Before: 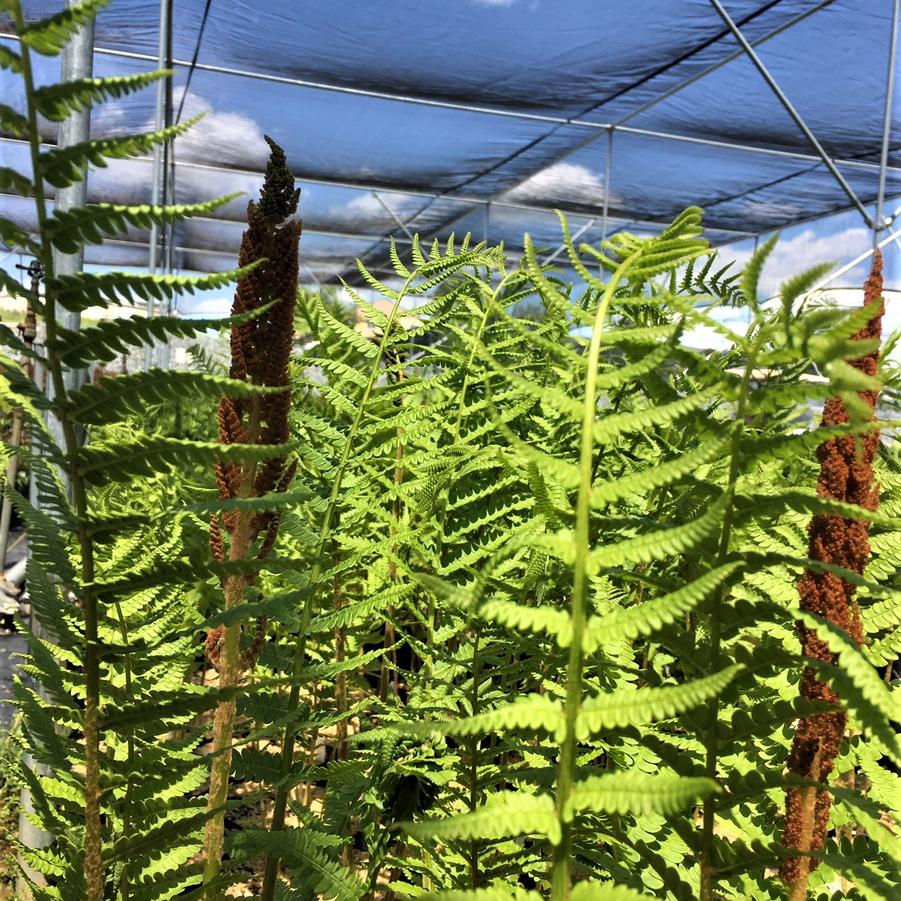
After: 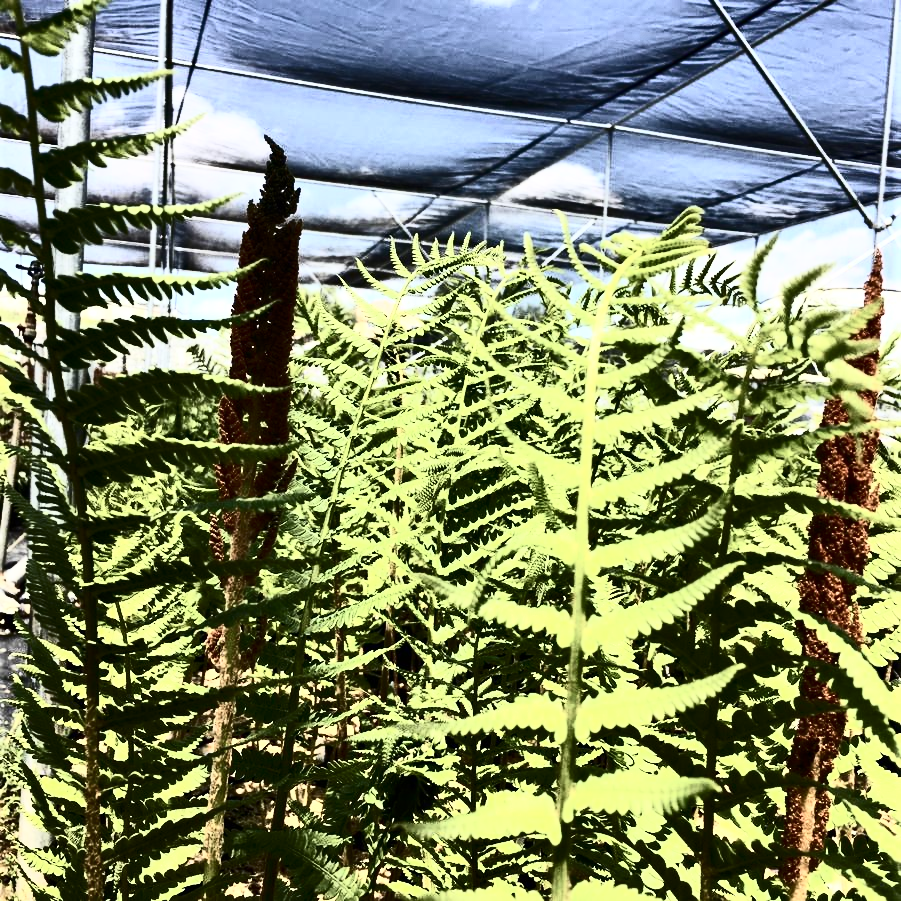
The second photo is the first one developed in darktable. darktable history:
contrast brightness saturation: contrast 0.93, brightness 0.2
color correction: saturation 0.8
